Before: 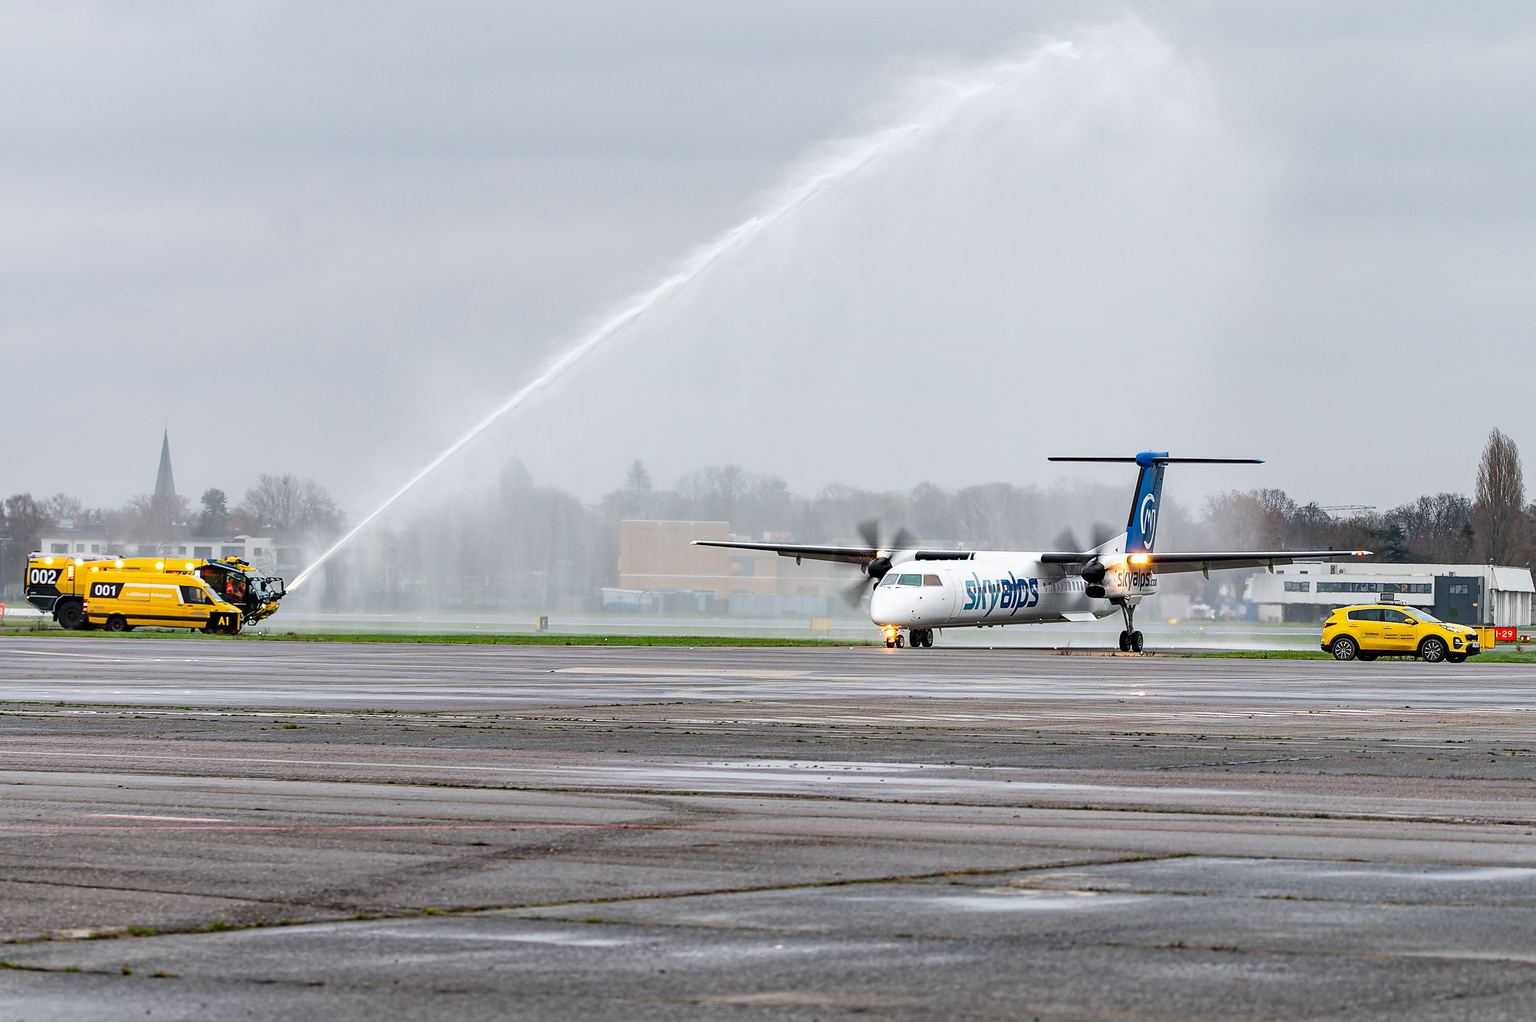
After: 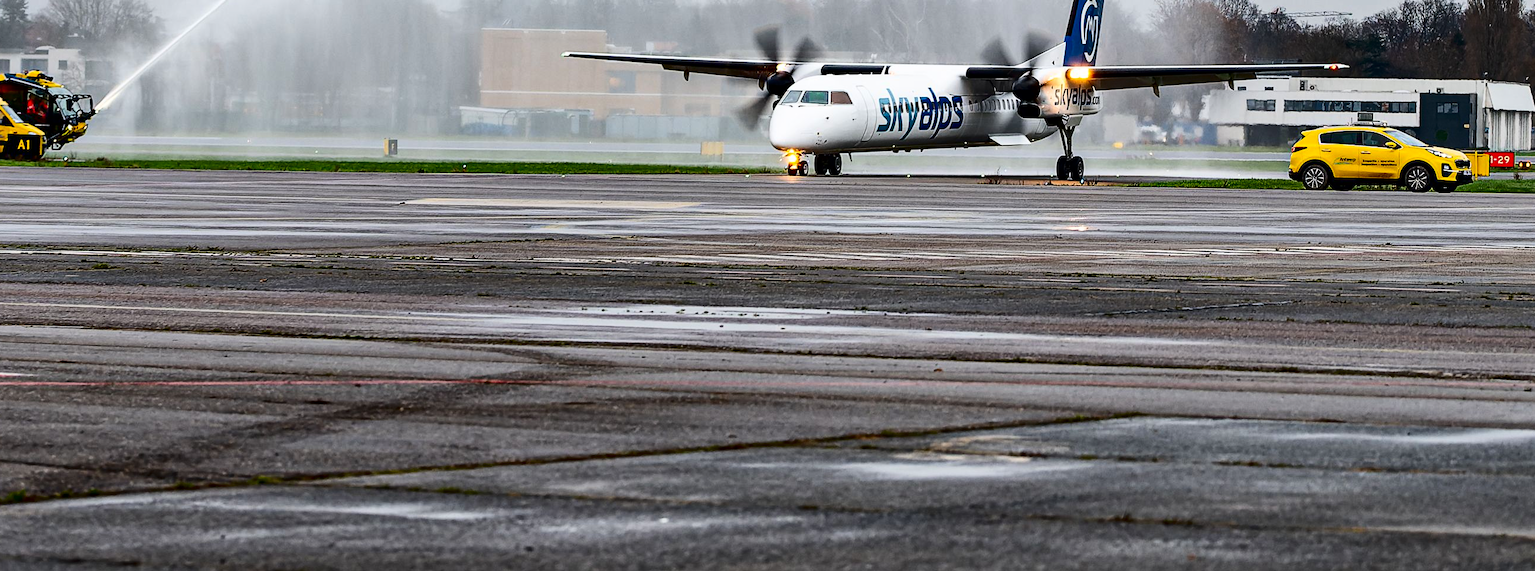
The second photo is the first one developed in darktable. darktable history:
crop and rotate: left 13.251%, top 48.53%, bottom 2.945%
contrast brightness saturation: contrast 0.237, brightness -0.223, saturation 0.139
